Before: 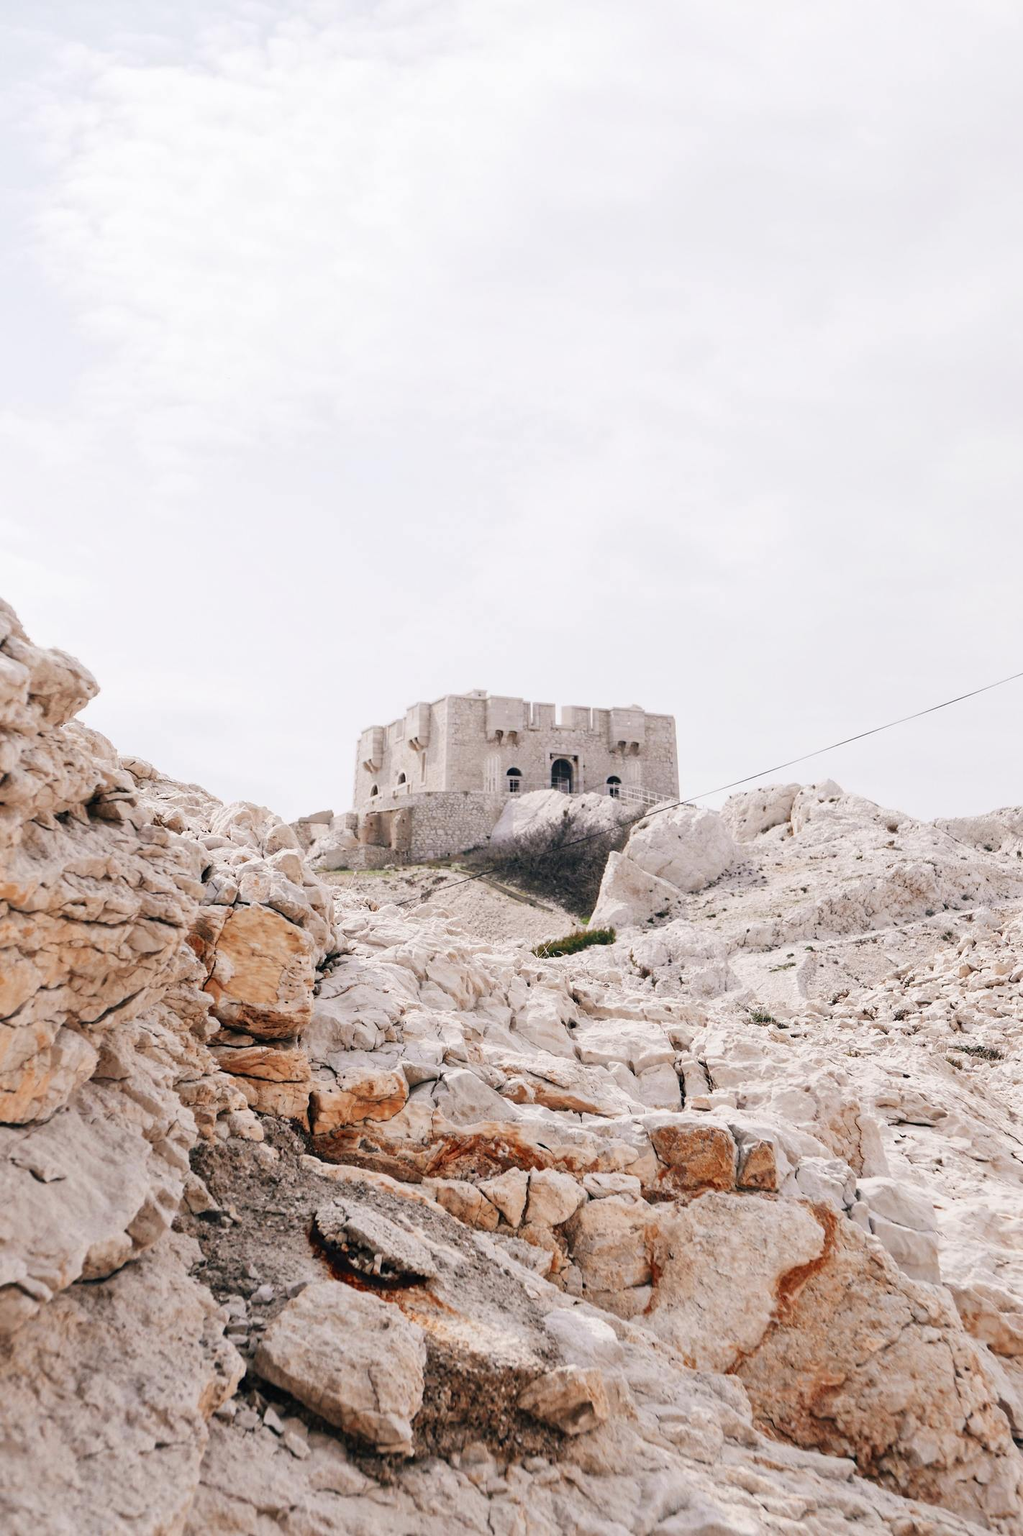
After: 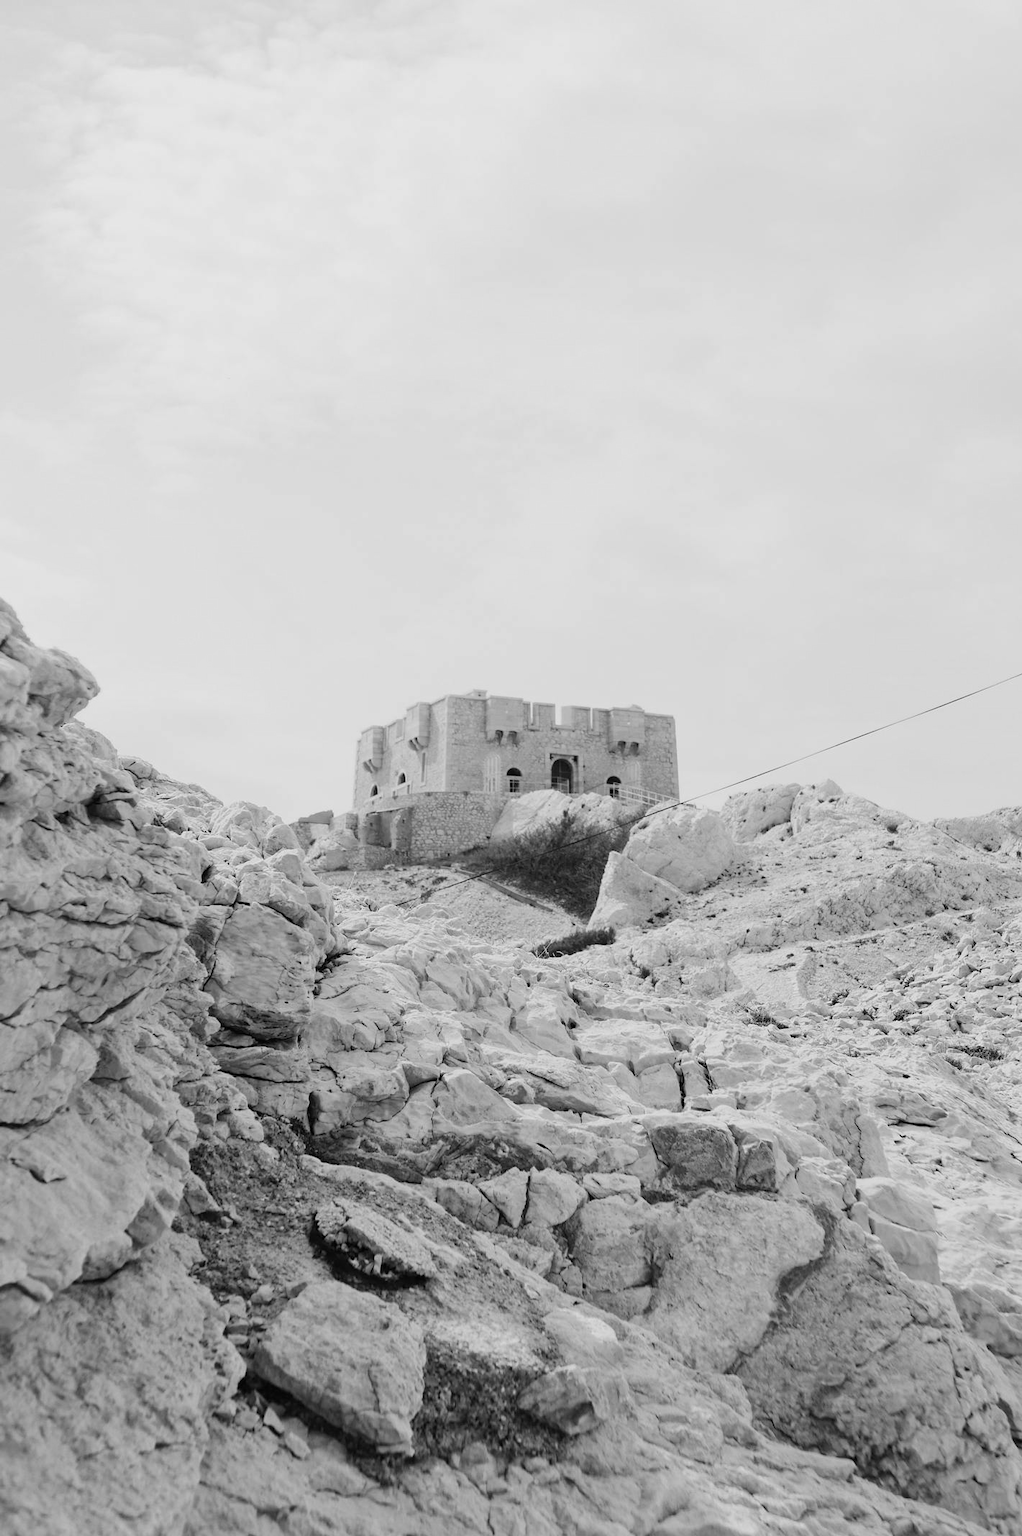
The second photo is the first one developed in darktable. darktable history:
color balance rgb: perceptual saturation grading › global saturation 25%, global vibrance 20%
color correction: highlights a* 21.88, highlights b* 22.25
monochrome: a -92.57, b 58.91
